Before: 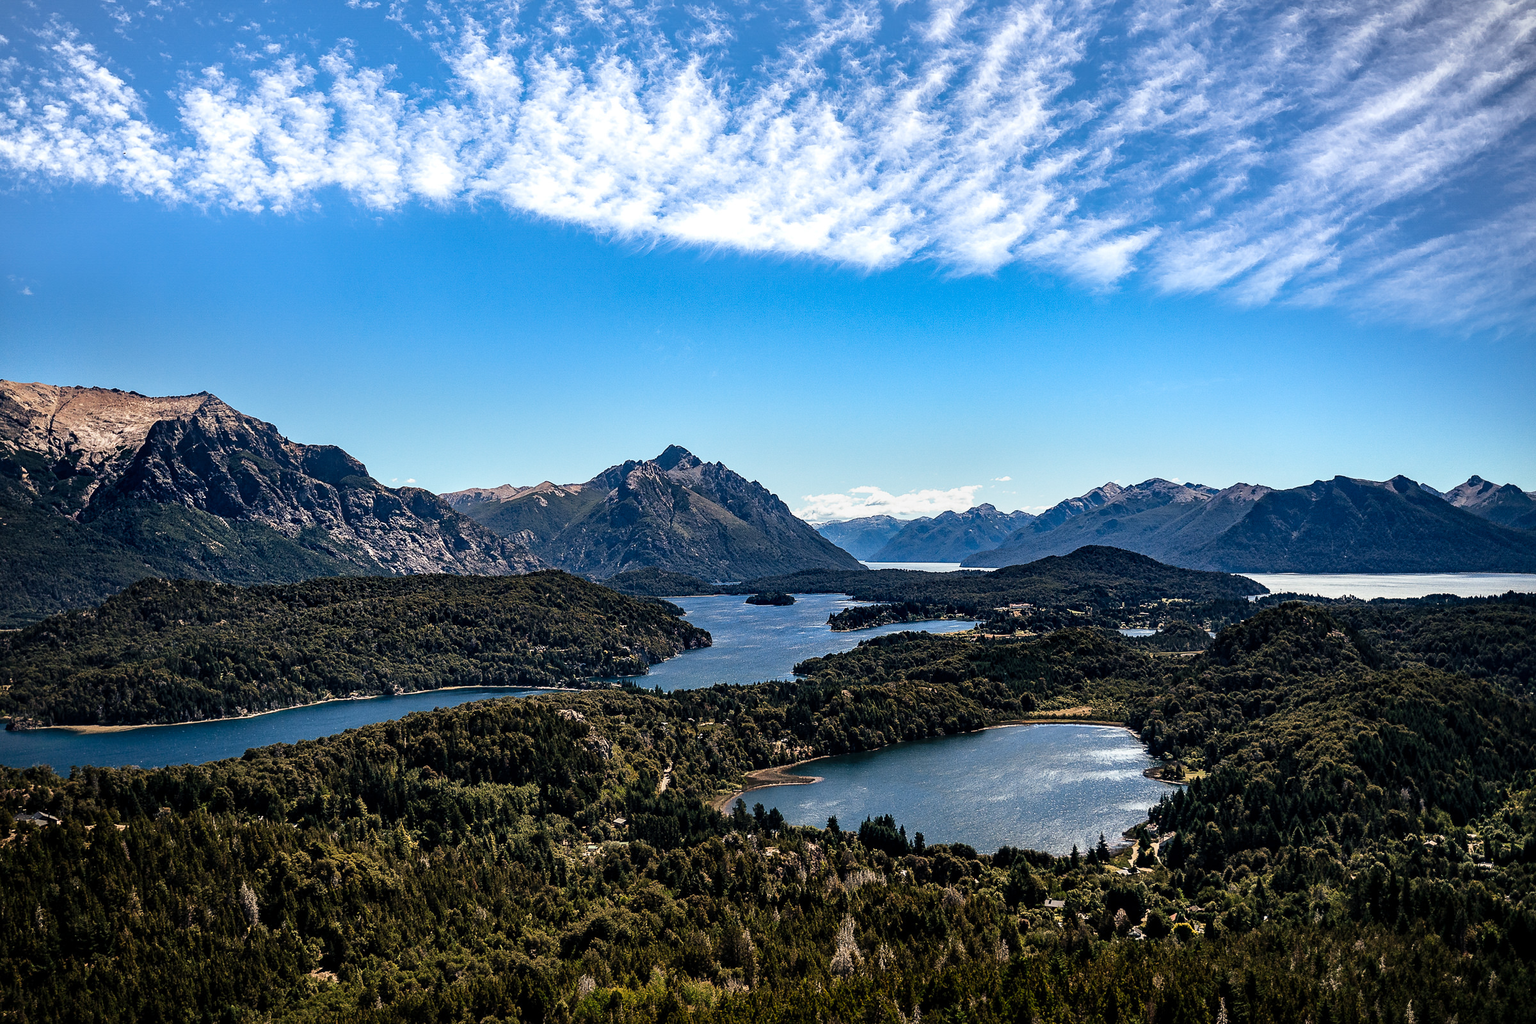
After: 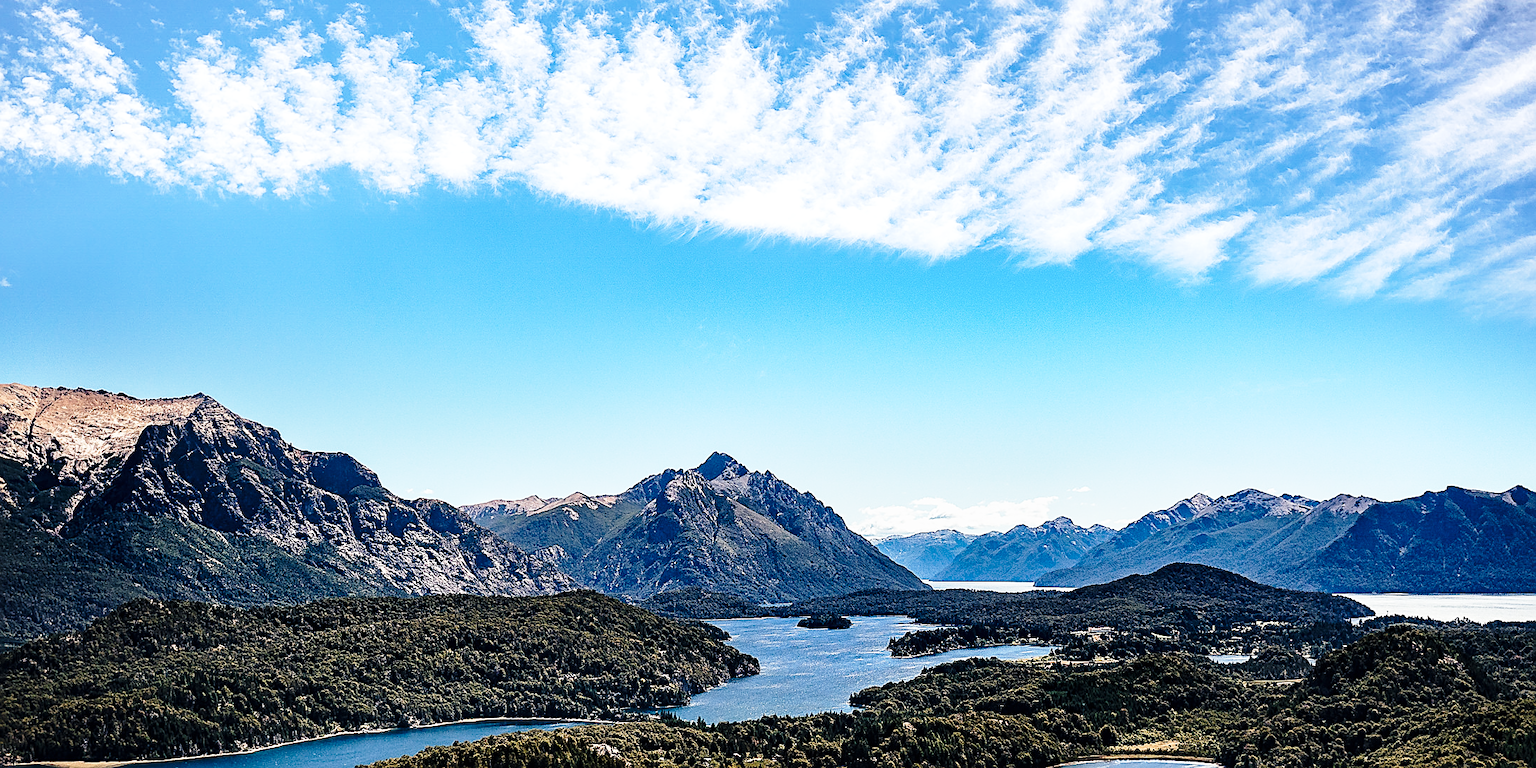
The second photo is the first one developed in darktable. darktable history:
crop: left 1.509%, top 3.452%, right 7.696%, bottom 28.452%
sharpen: on, module defaults
base curve: curves: ch0 [(0, 0) (0.028, 0.03) (0.121, 0.232) (0.46, 0.748) (0.859, 0.968) (1, 1)], preserve colors none
